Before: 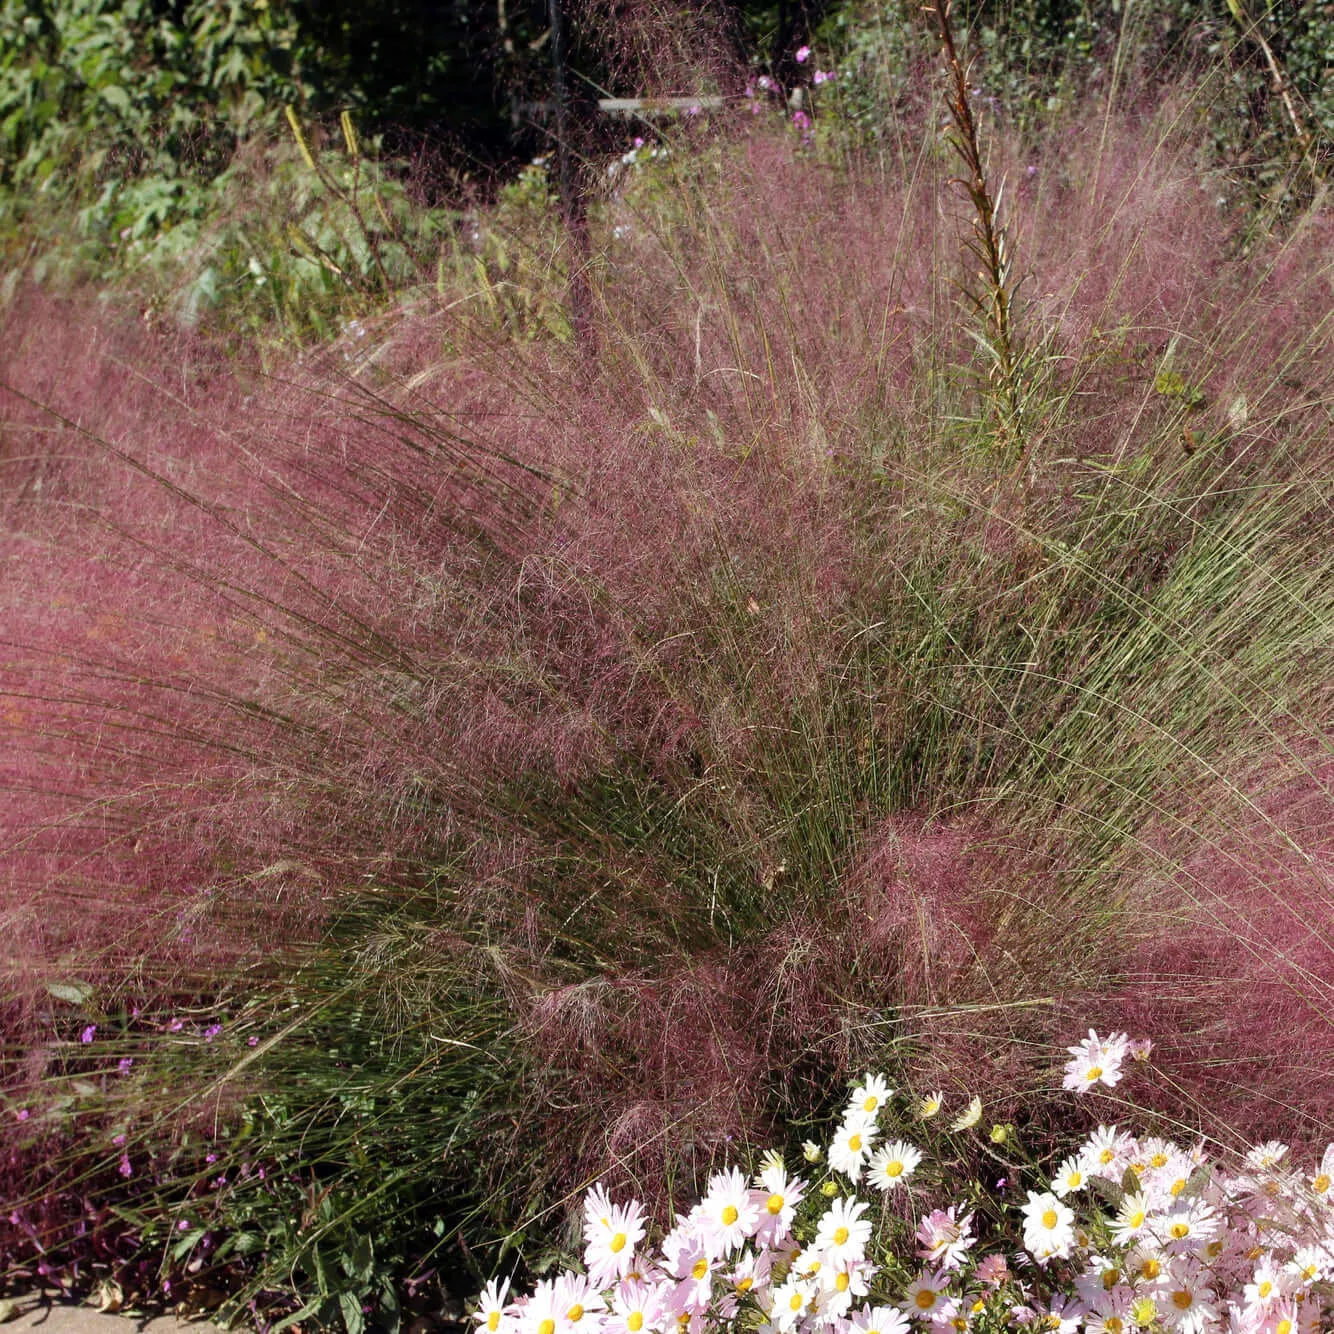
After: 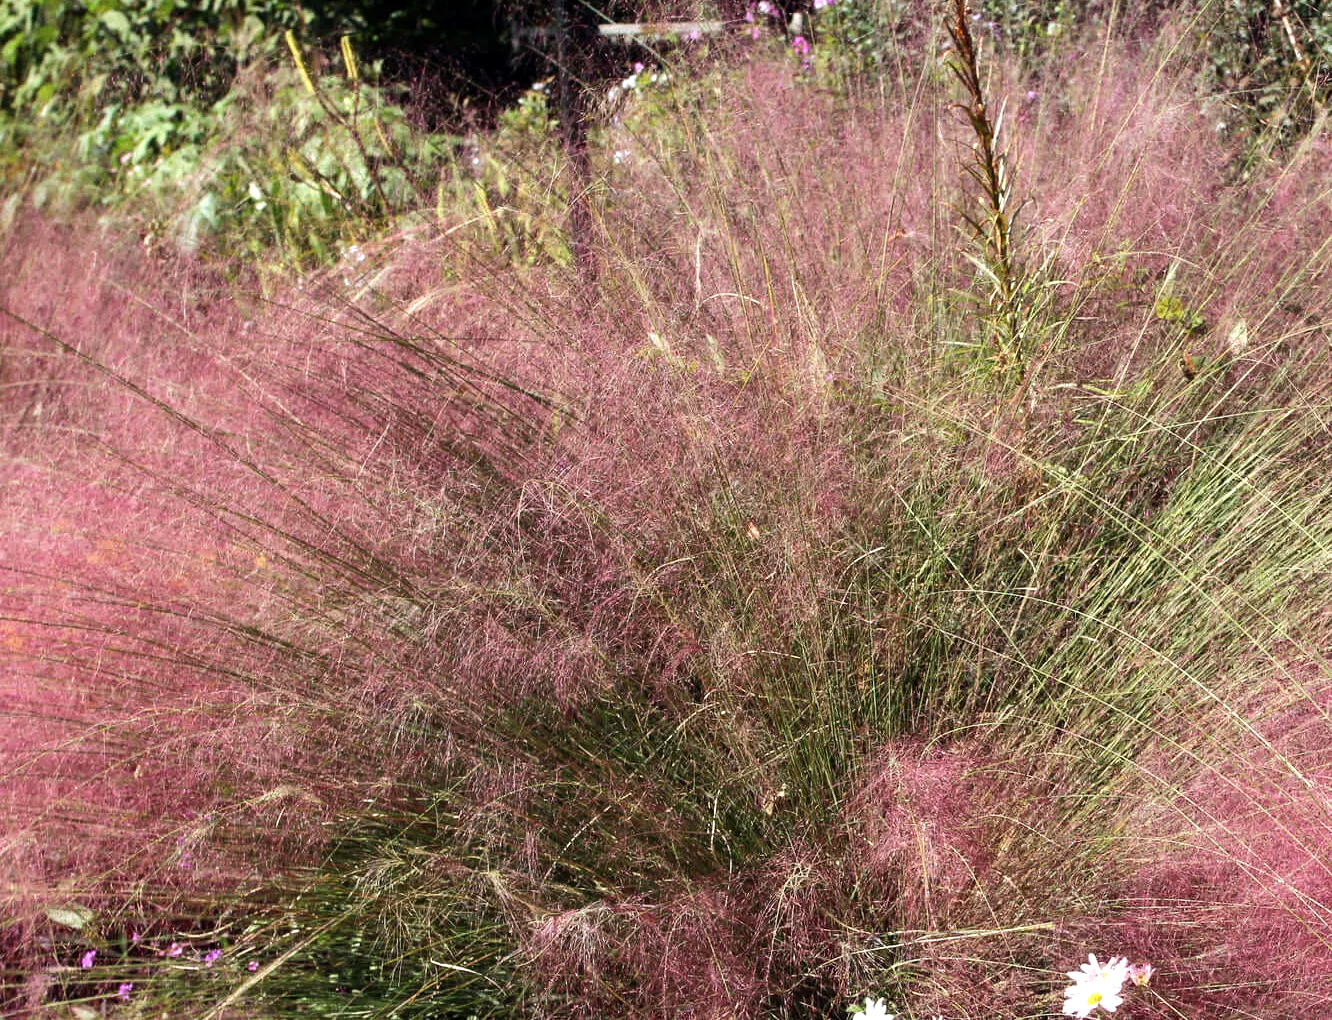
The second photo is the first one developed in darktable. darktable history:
crop: top 5.644%, bottom 17.635%
tone equalizer: -8 EV -0.404 EV, -7 EV -0.391 EV, -6 EV -0.311 EV, -5 EV -0.221 EV, -3 EV 0.249 EV, -2 EV 0.323 EV, -1 EV 0.365 EV, +0 EV 0.447 EV, edges refinement/feathering 500, mask exposure compensation -1.57 EV, preserve details no
exposure: black level correction 0.001, exposure 0.499 EV, compensate exposure bias true, compensate highlight preservation false
